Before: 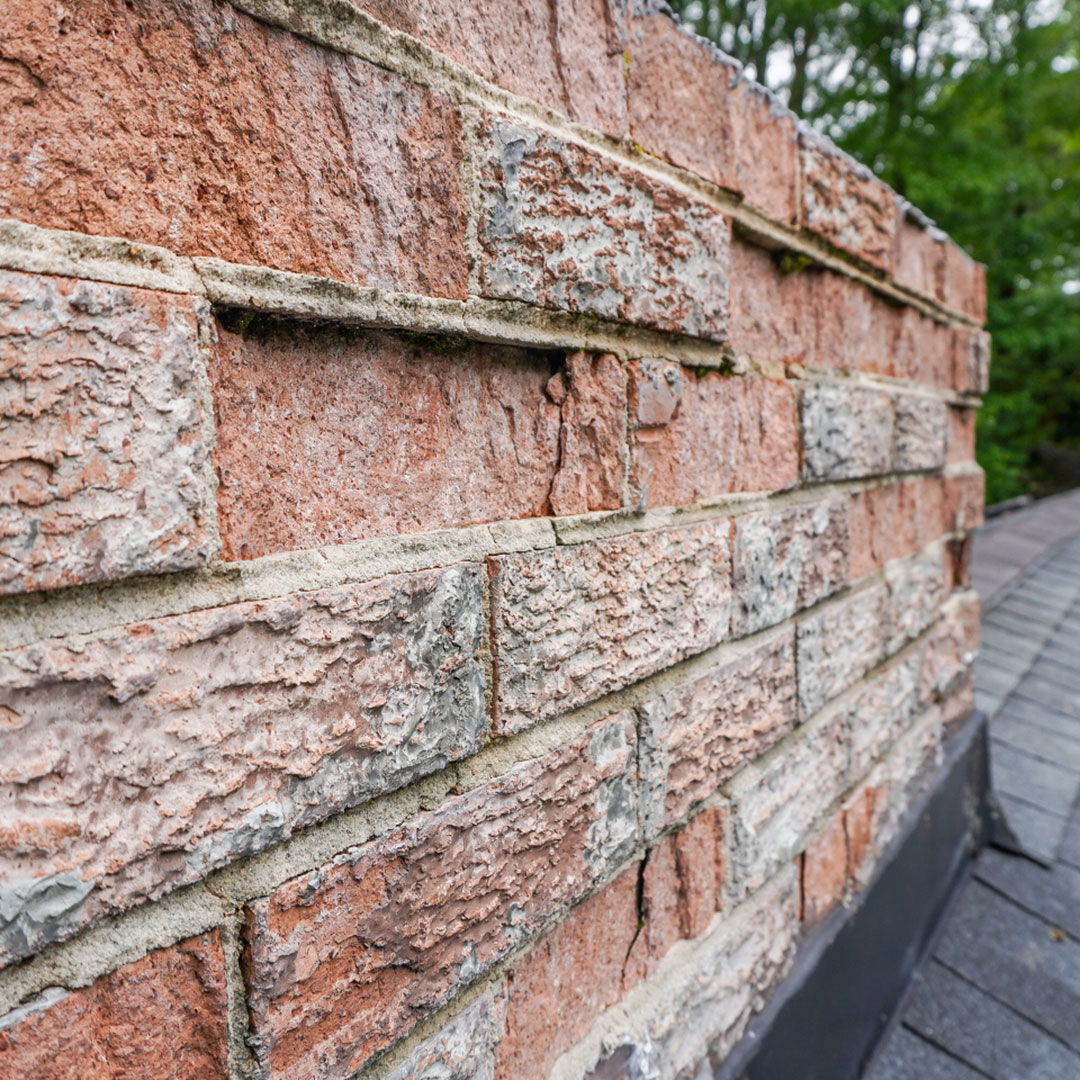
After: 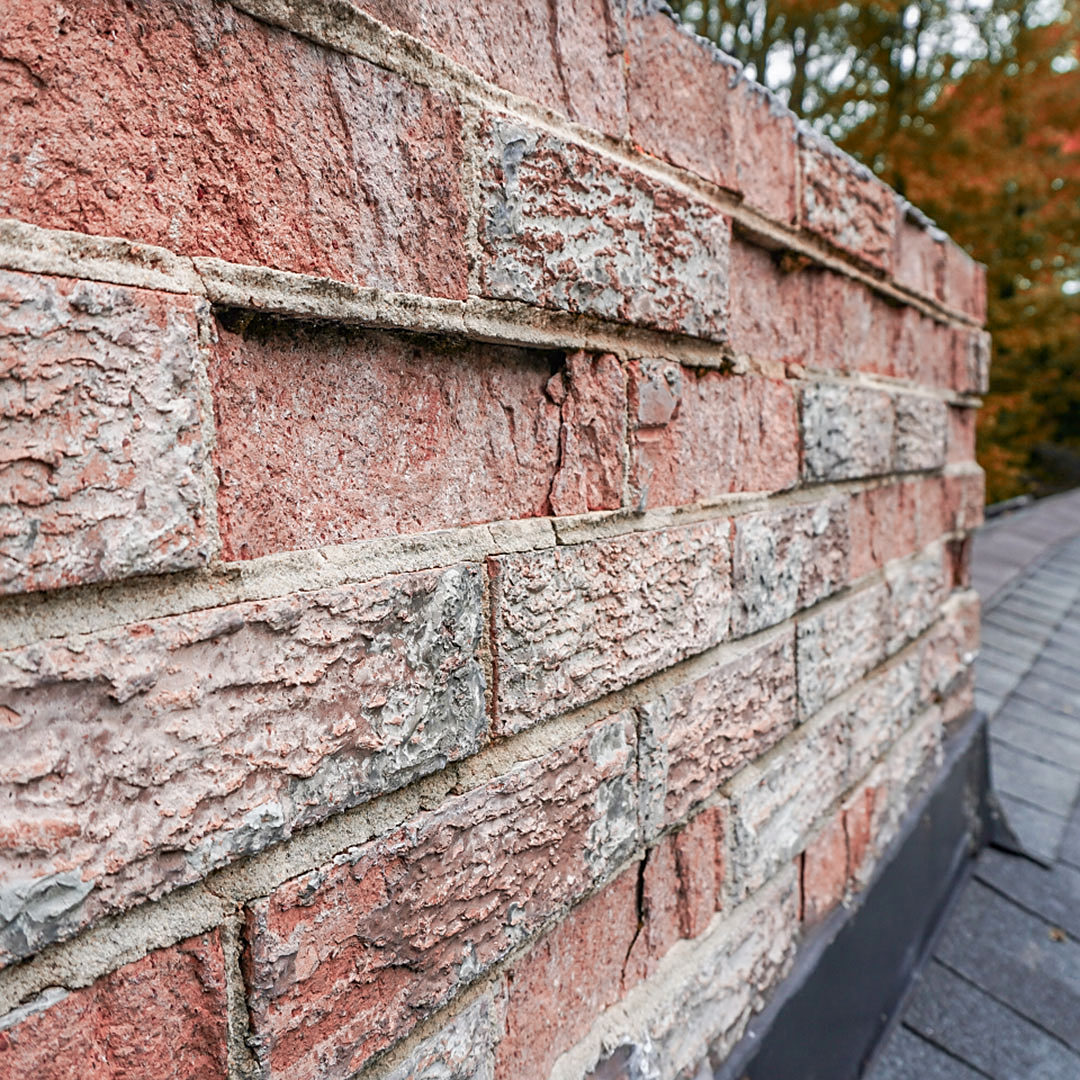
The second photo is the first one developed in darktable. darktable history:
color zones: curves: ch2 [(0, 0.488) (0.143, 0.417) (0.286, 0.212) (0.429, 0.179) (0.571, 0.154) (0.714, 0.415) (0.857, 0.495) (1, 0.488)]
color balance rgb: perceptual saturation grading › global saturation -2.454%, perceptual saturation grading › highlights -7.519%, perceptual saturation grading › mid-tones 7.563%, perceptual saturation grading › shadows 3.828%
sharpen: on, module defaults
